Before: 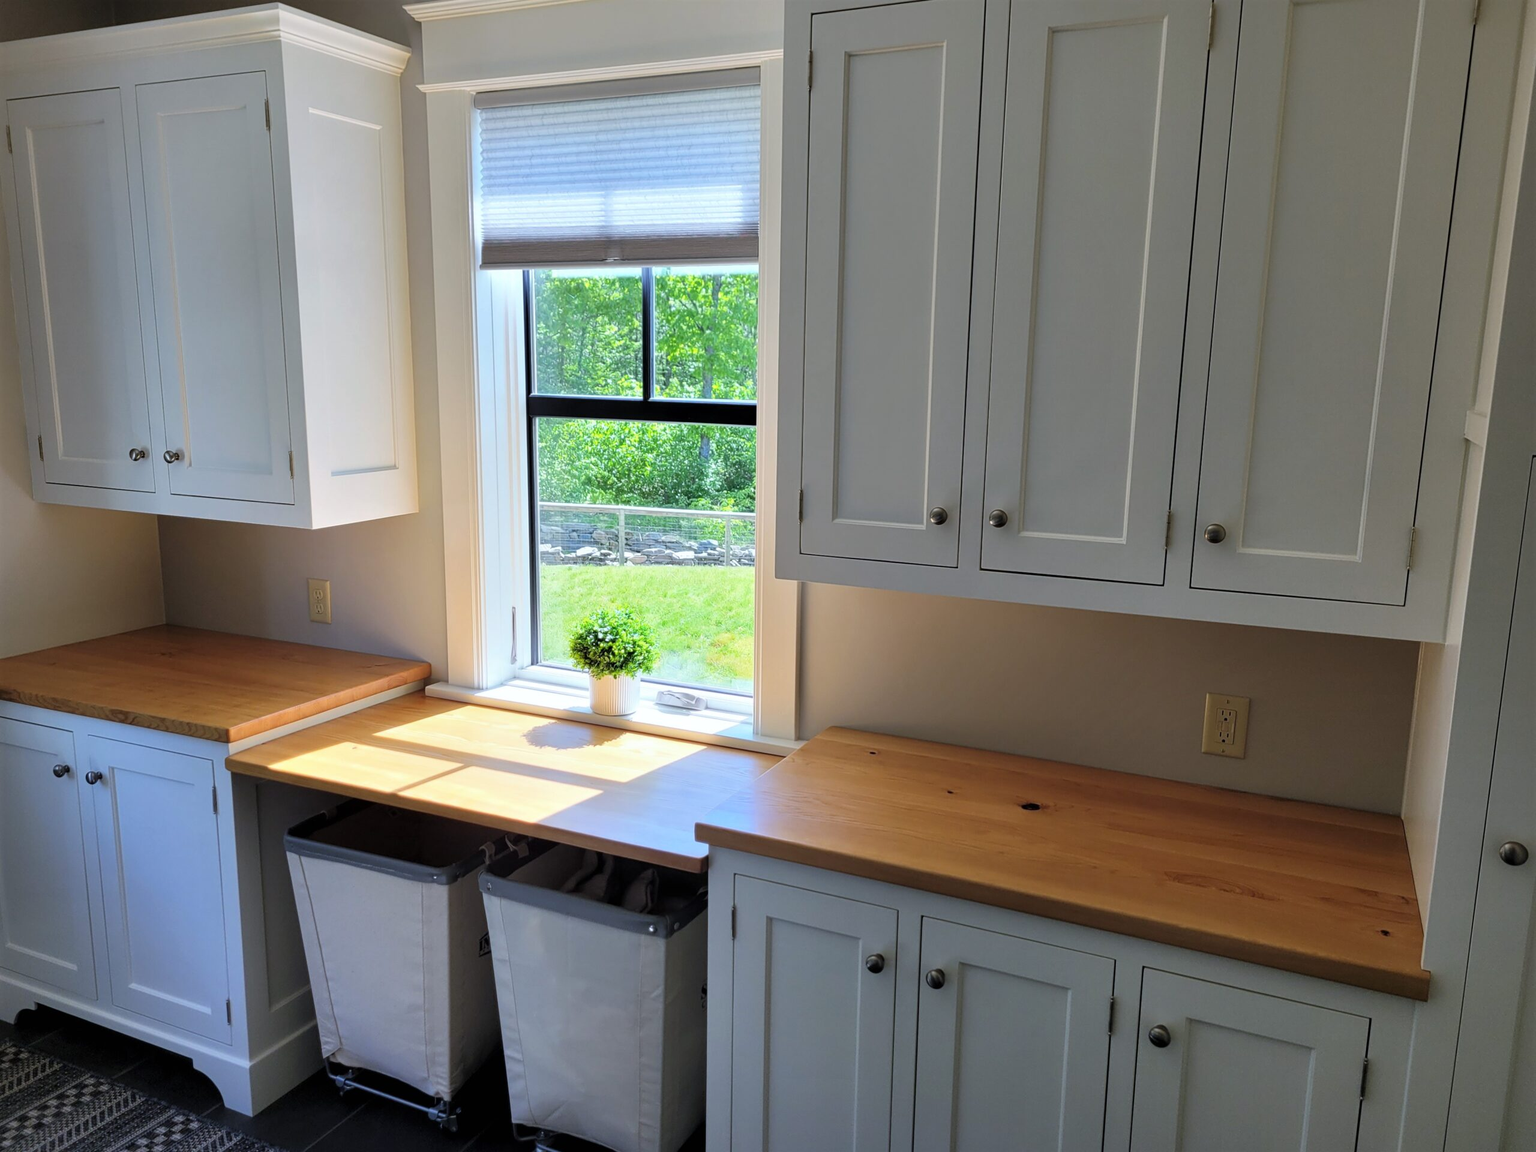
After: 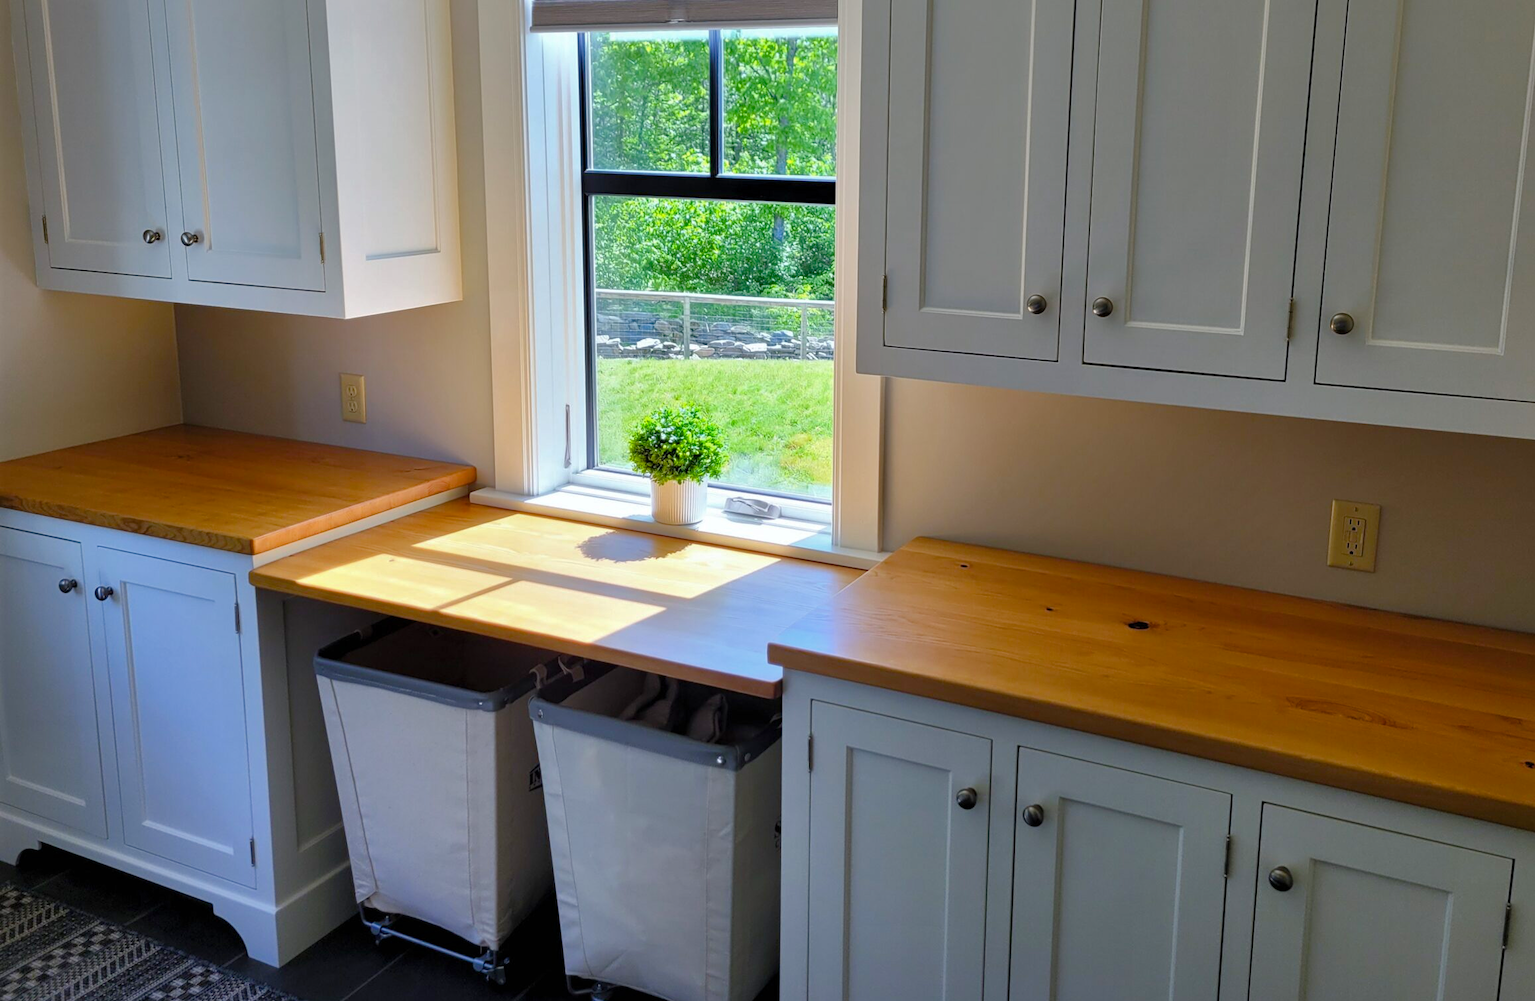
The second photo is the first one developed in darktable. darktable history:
shadows and highlights: shadows 30
color balance rgb: perceptual saturation grading › global saturation 20%, perceptual saturation grading › highlights -25%, perceptual saturation grading › shadows 50%
crop: top 20.916%, right 9.437%, bottom 0.316%
base curve: exposure shift 0, preserve colors none
